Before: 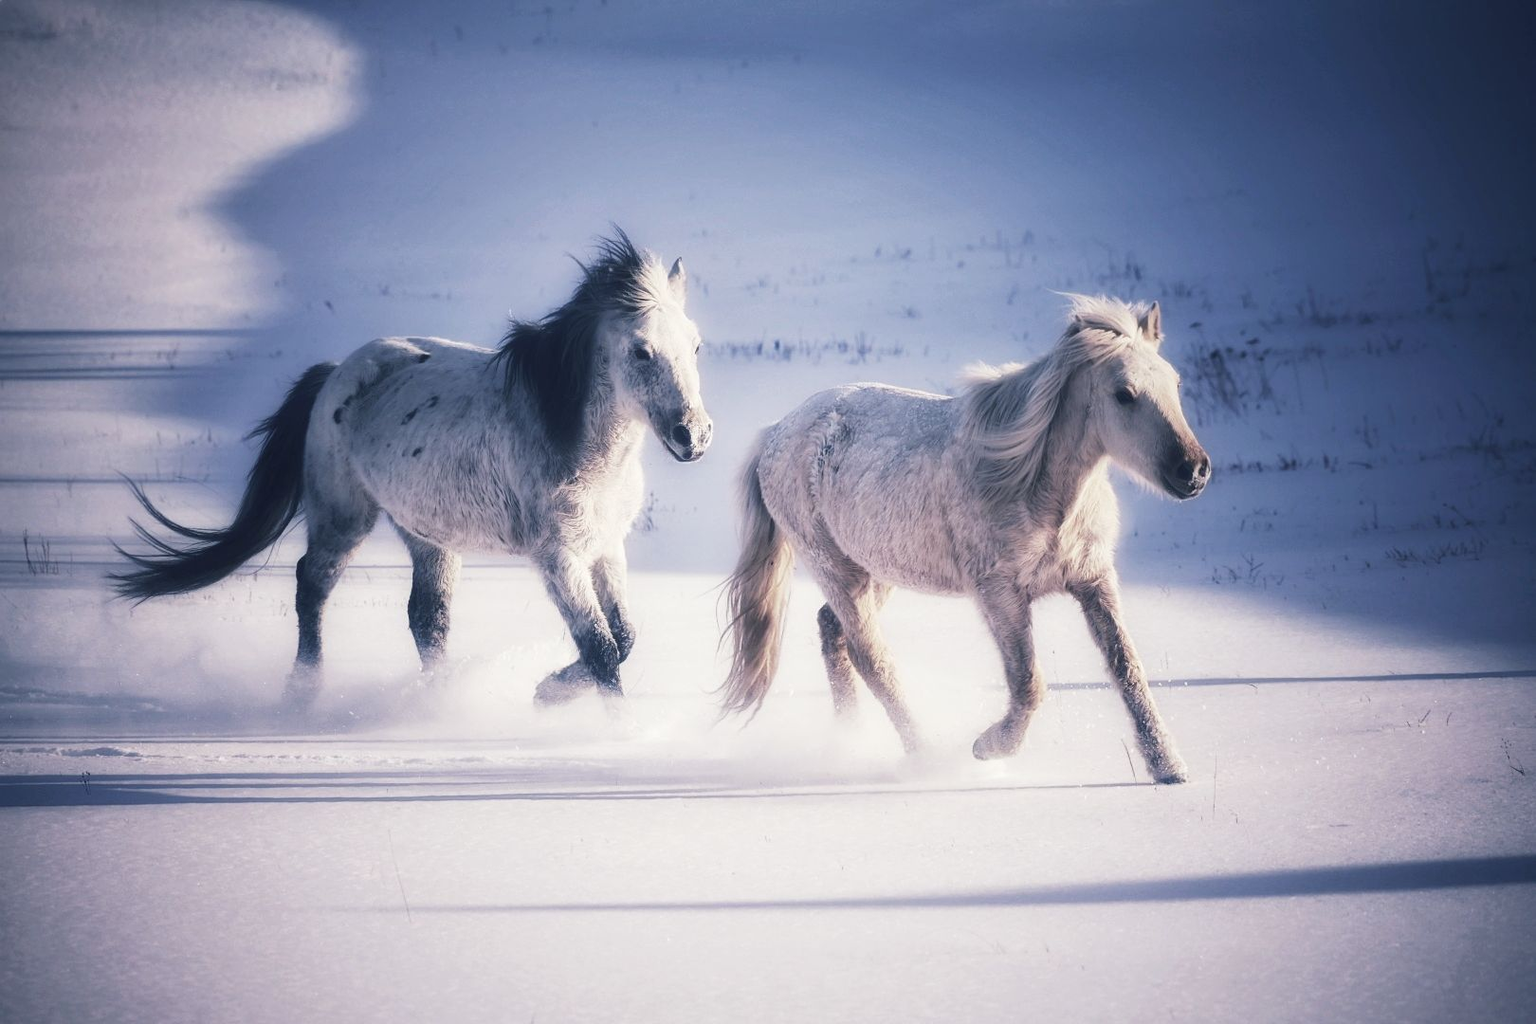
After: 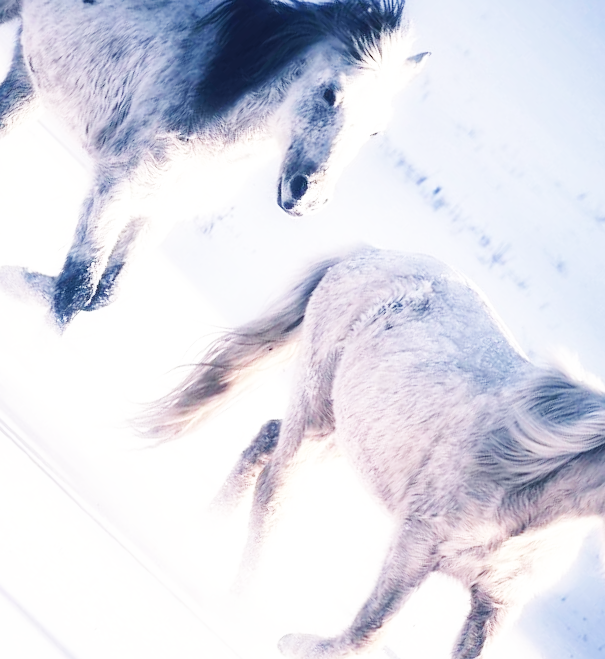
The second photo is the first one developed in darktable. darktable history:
exposure: exposure 0.029 EV, compensate highlight preservation false
base curve: curves: ch0 [(0, 0.003) (0.001, 0.002) (0.006, 0.004) (0.02, 0.022) (0.048, 0.086) (0.094, 0.234) (0.162, 0.431) (0.258, 0.629) (0.385, 0.8) (0.548, 0.918) (0.751, 0.988) (1, 1)], preserve colors none
crop and rotate: angle -45.05°, top 16.411%, right 0.941%, bottom 11.678%
